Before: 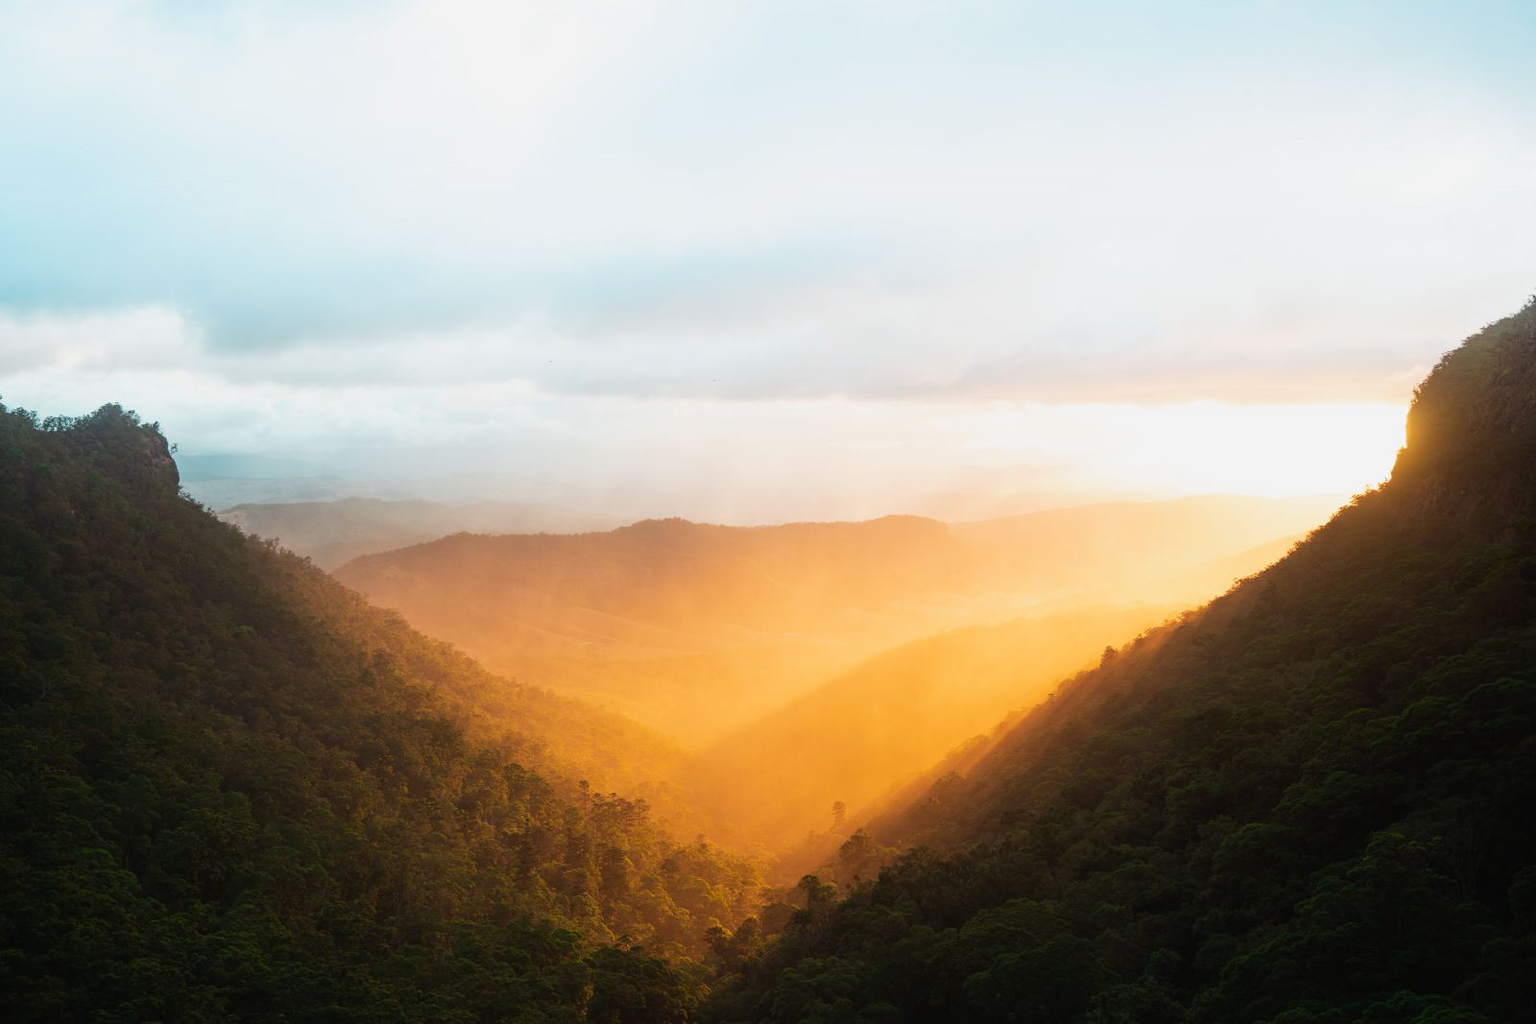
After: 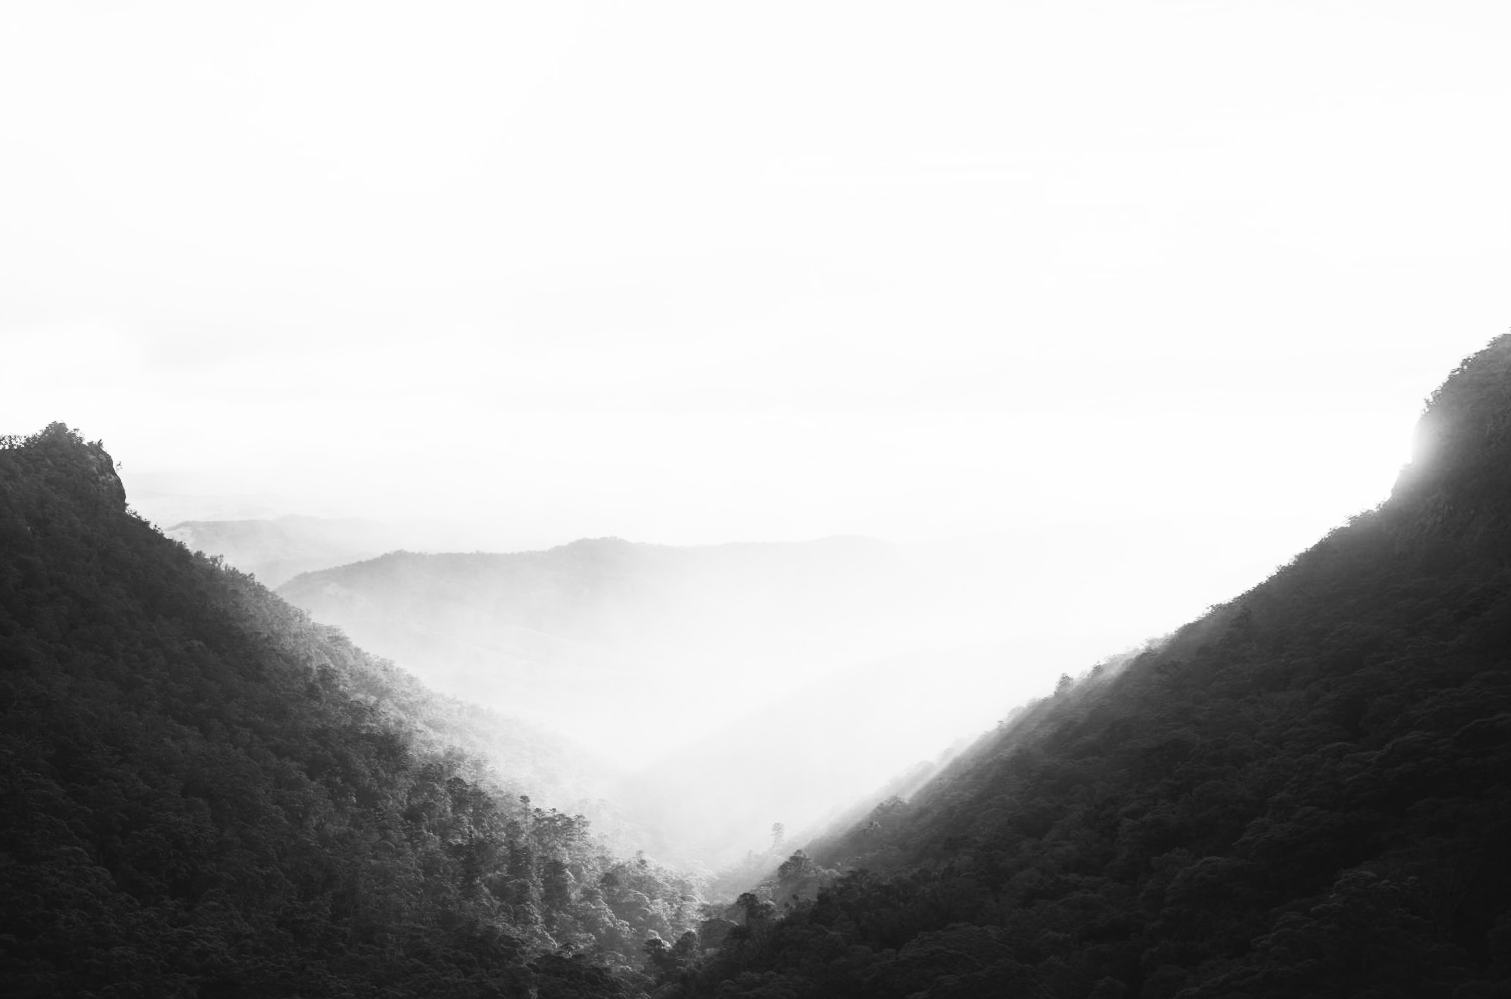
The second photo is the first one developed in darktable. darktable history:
rotate and perspective: rotation 0.062°, lens shift (vertical) 0.115, lens shift (horizontal) -0.133, crop left 0.047, crop right 0.94, crop top 0.061, crop bottom 0.94
contrast brightness saturation: contrast 0.53, brightness 0.47, saturation -1
